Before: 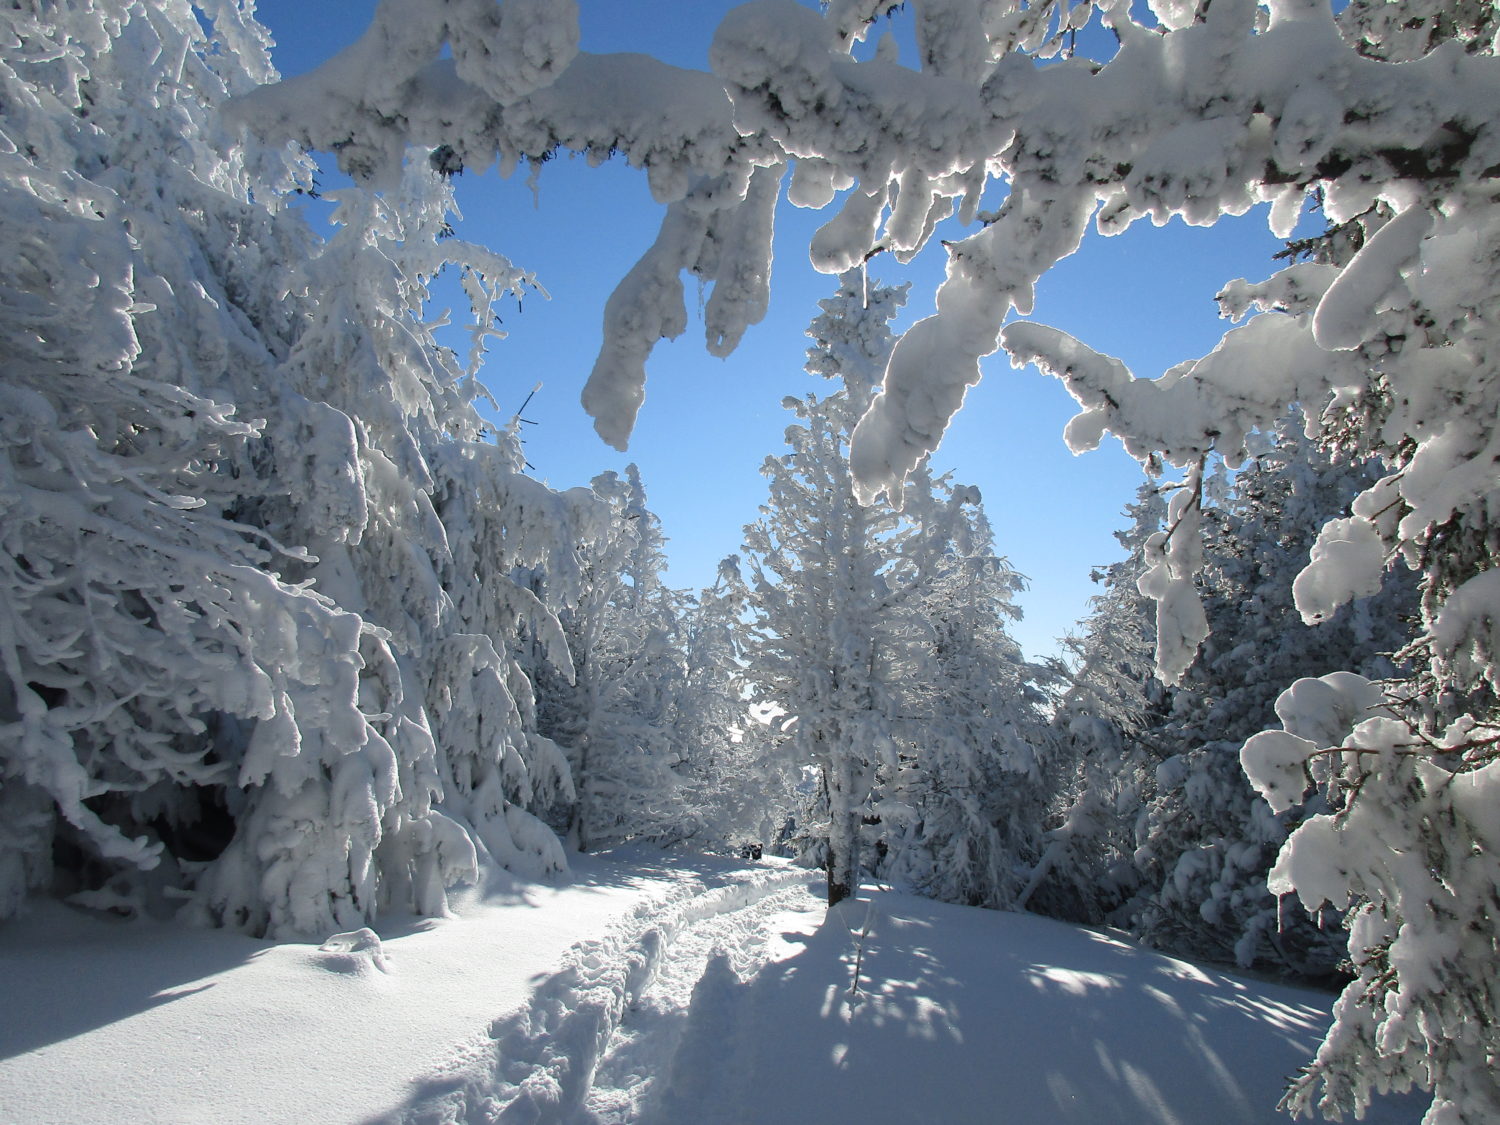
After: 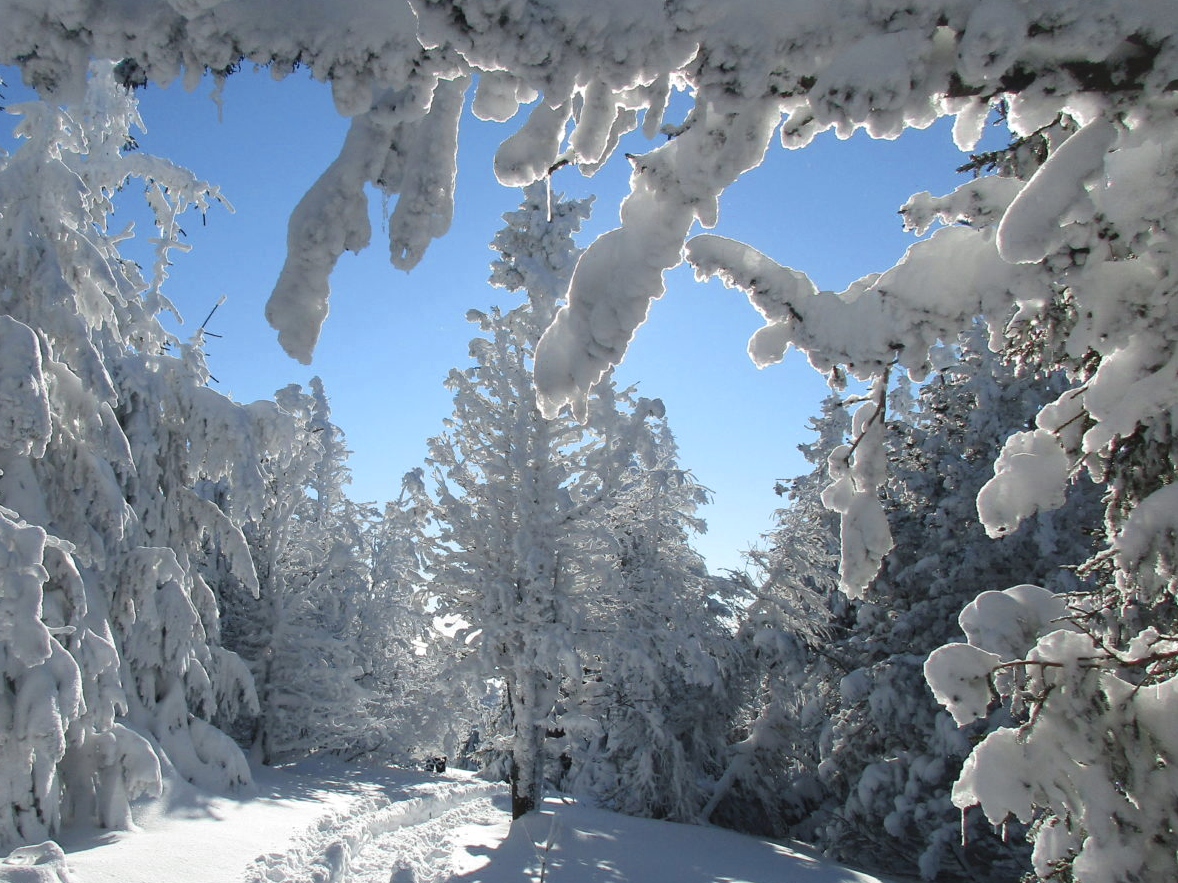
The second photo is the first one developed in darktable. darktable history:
crop and rotate: left 21.105%, top 7.811%, right 0.329%, bottom 13.616%
contrast brightness saturation: saturation -0.049
exposure: black level correction -0.003, exposure 0.031 EV, compensate exposure bias true, compensate highlight preservation false
color zones: curves: ch0 [(0.27, 0.396) (0.563, 0.504) (0.75, 0.5) (0.787, 0.307)]
